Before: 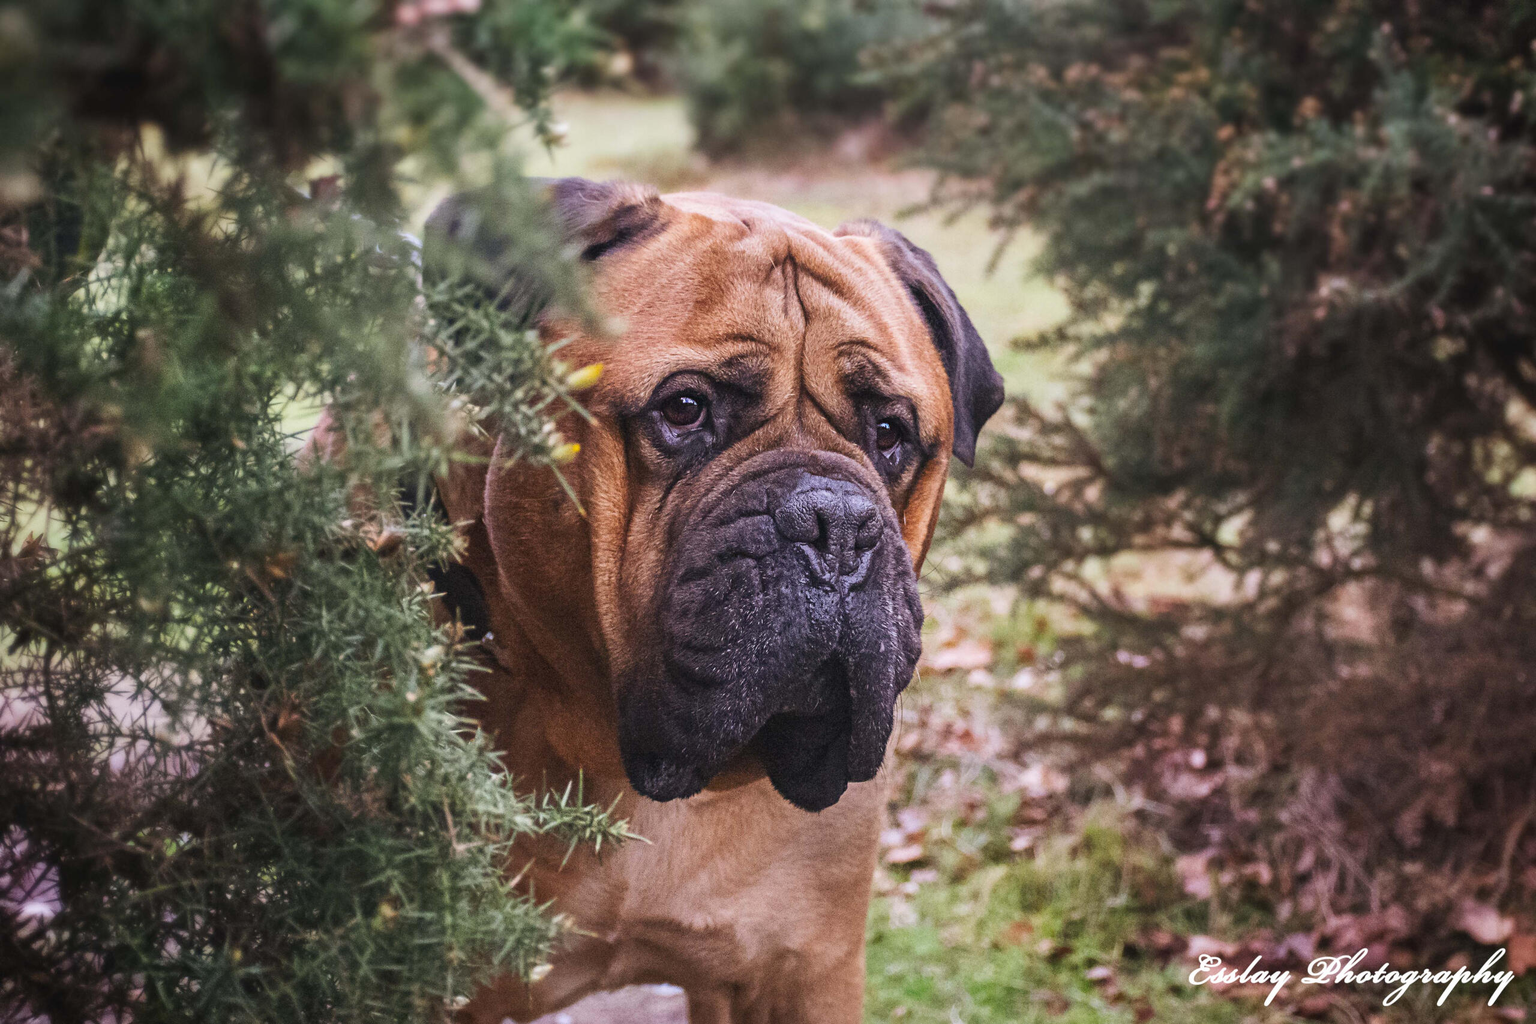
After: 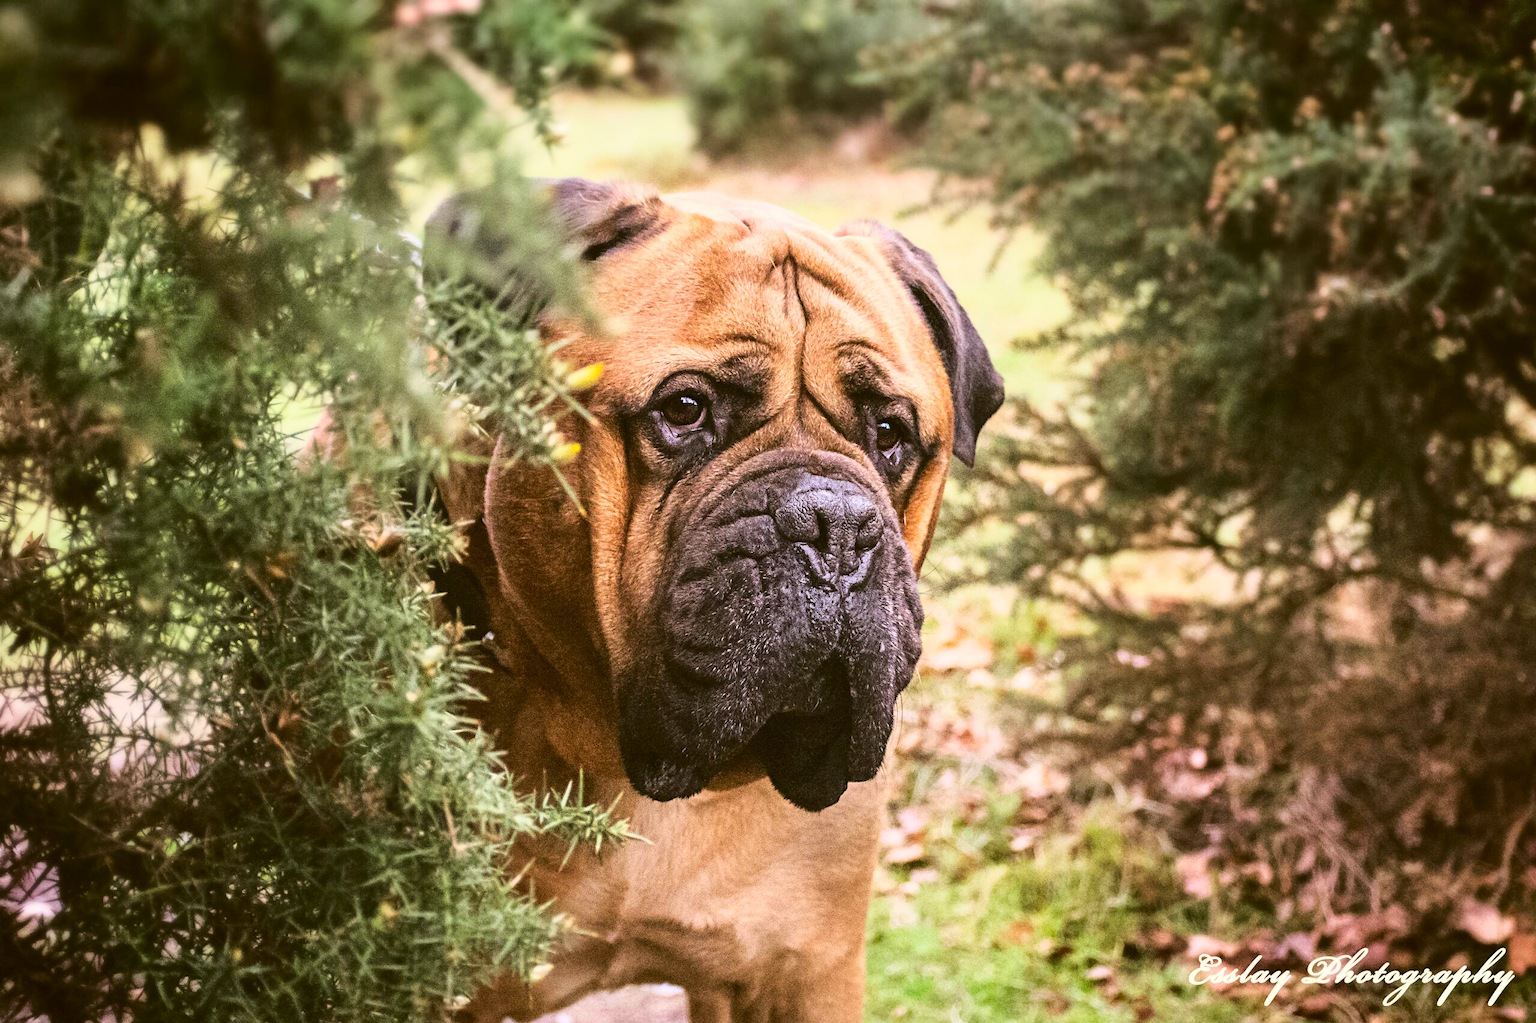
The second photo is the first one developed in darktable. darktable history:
color correction: highlights a* -1.43, highlights b* 10.12, shadows a* 0.395, shadows b* 19.35
base curve: curves: ch0 [(0, 0) (0.028, 0.03) (0.121, 0.232) (0.46, 0.748) (0.859, 0.968) (1, 1)]
